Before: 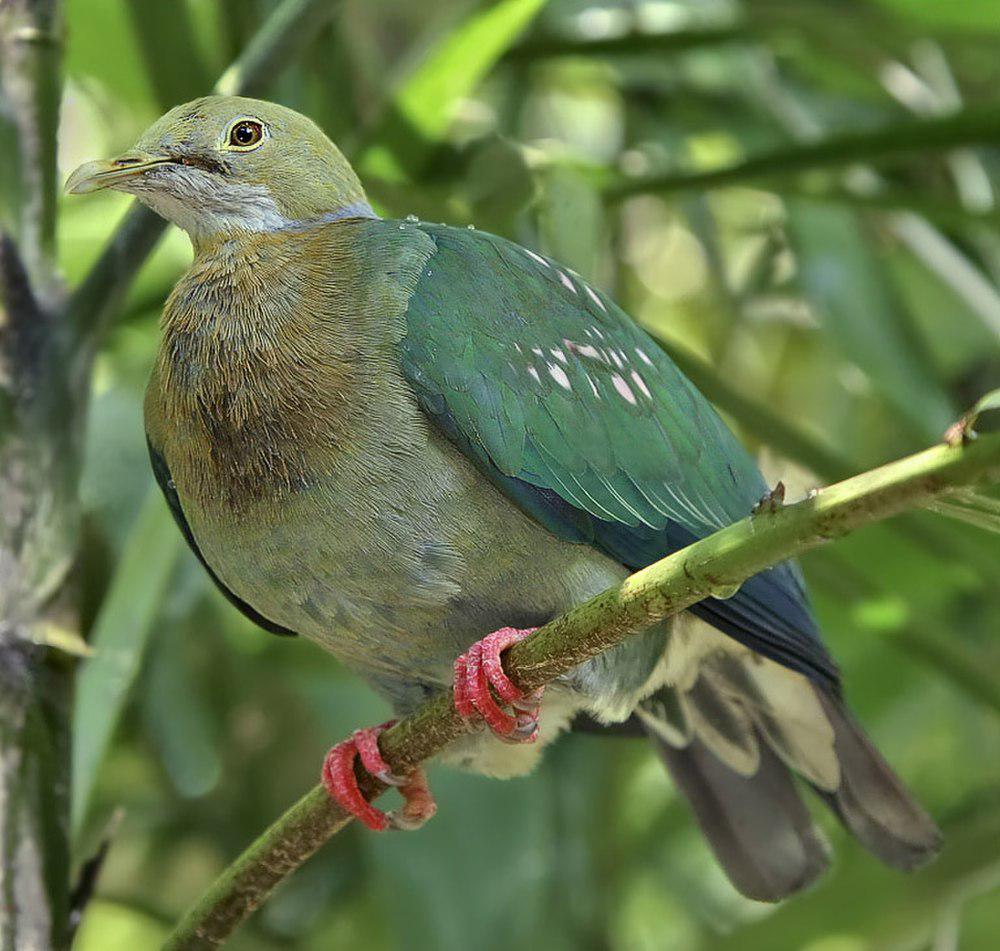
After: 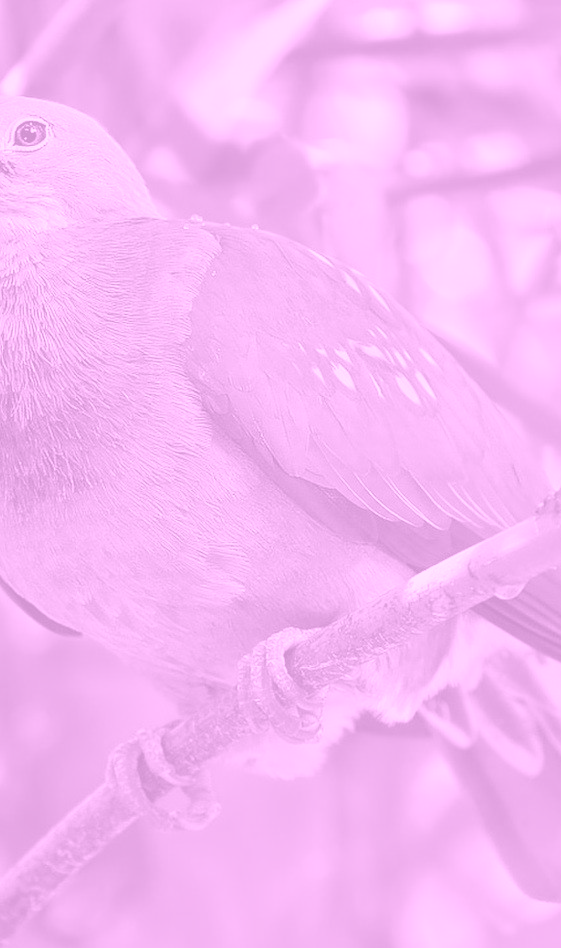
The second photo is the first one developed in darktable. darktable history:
crop: left 21.674%, right 22.086%
colorize: hue 331.2°, saturation 75%, source mix 30.28%, lightness 70.52%, version 1
